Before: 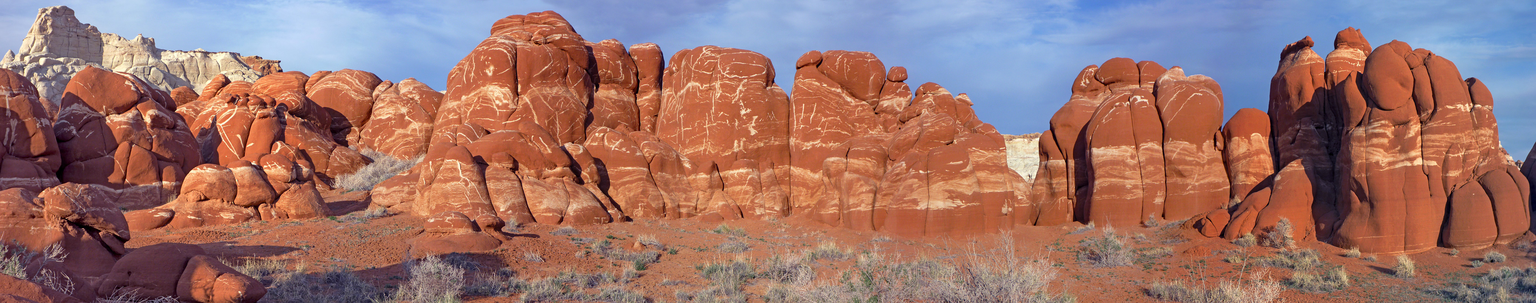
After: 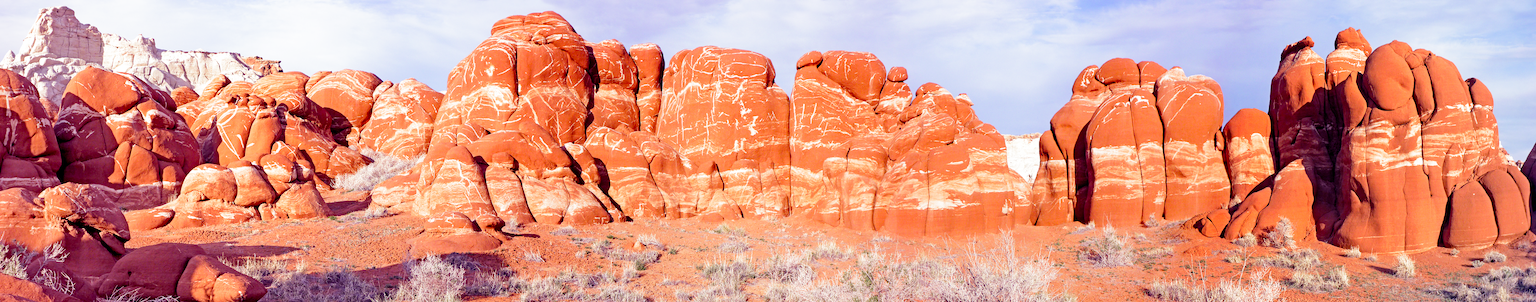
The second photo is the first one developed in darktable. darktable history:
rgb levels: mode RGB, independent channels, levels [[0, 0.474, 1], [0, 0.5, 1], [0, 0.5, 1]]
filmic rgb: middle gray luminance 10%, black relative exposure -8.61 EV, white relative exposure 3.3 EV, threshold 6 EV, target black luminance 0%, hardness 5.2, latitude 44.69%, contrast 1.302, highlights saturation mix 5%, shadows ↔ highlights balance 24.64%, add noise in highlights 0, preserve chrominance no, color science v3 (2019), use custom middle-gray values true, iterations of high-quality reconstruction 0, contrast in highlights soft, enable highlight reconstruction true
